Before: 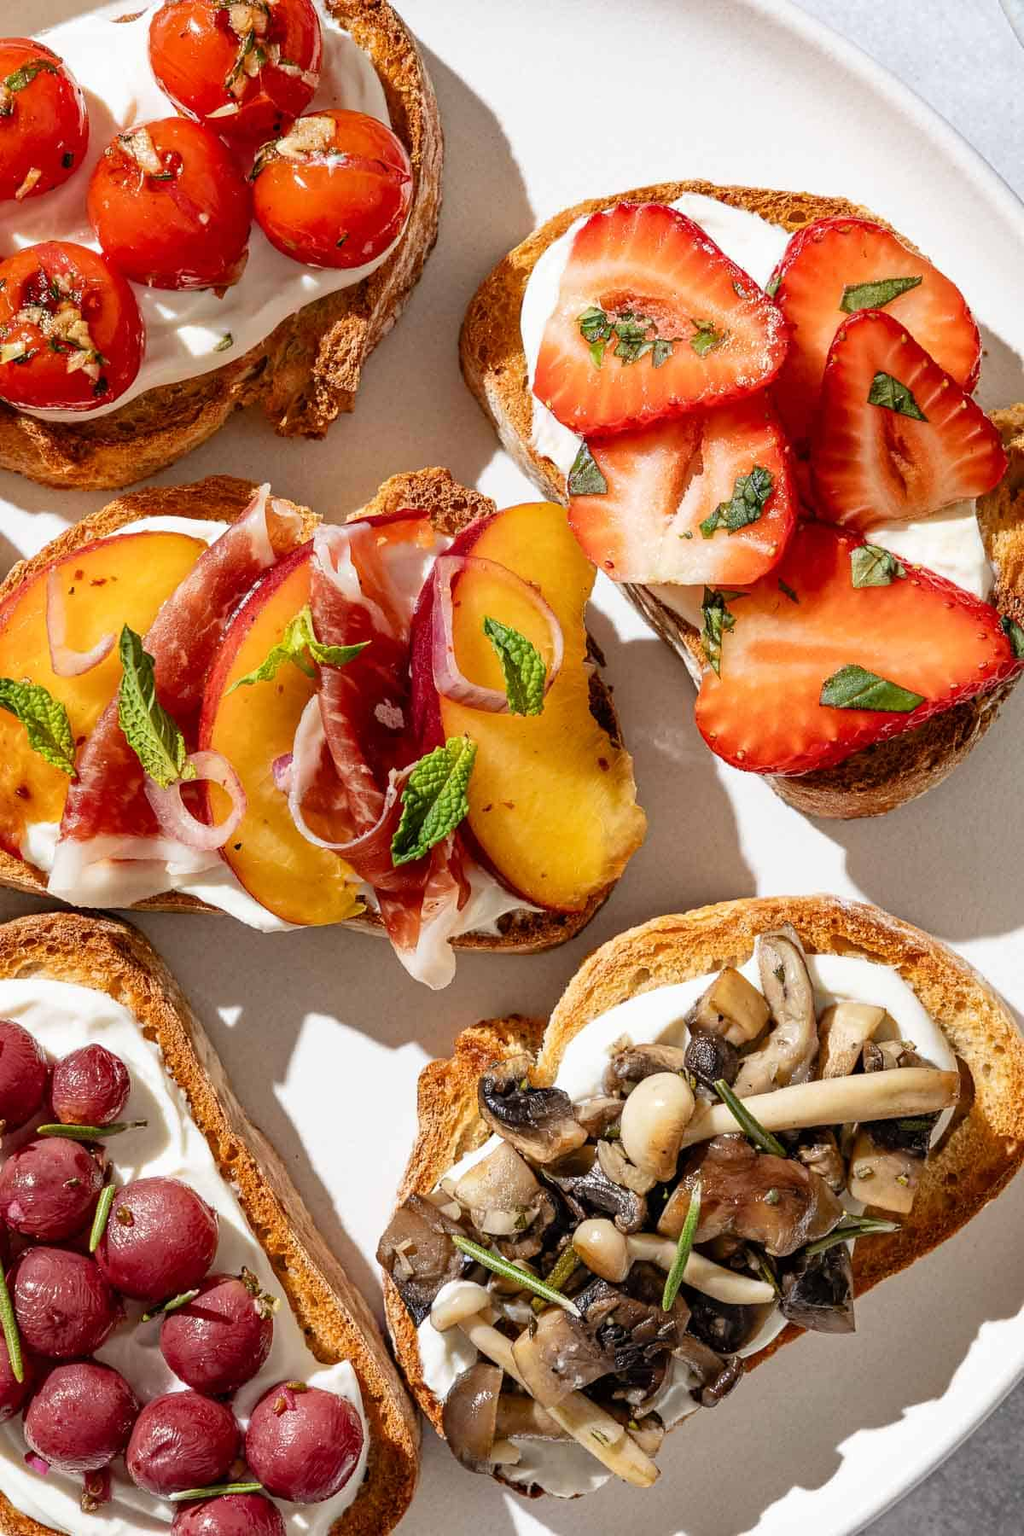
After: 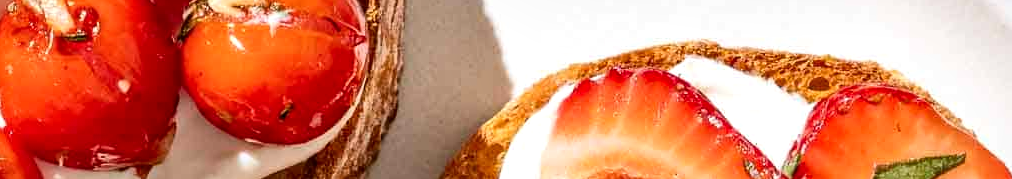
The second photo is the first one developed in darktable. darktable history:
local contrast: mode bilateral grid, contrast 25, coarseness 60, detail 151%, midtone range 0.2
tone curve: curves: ch0 [(0, 0) (0.641, 0.691) (1, 1)]
crop and rotate: left 9.644%, top 9.491%, right 6.021%, bottom 80.509%
